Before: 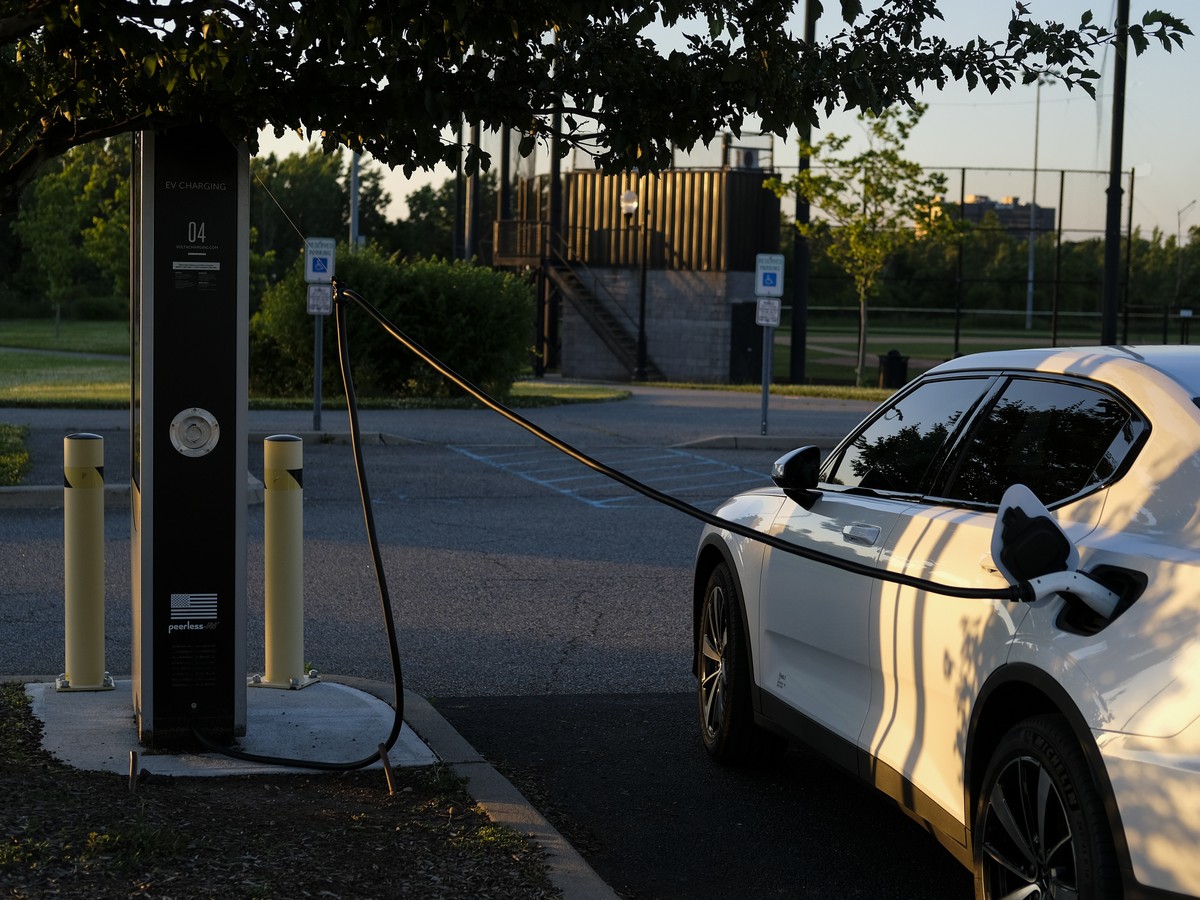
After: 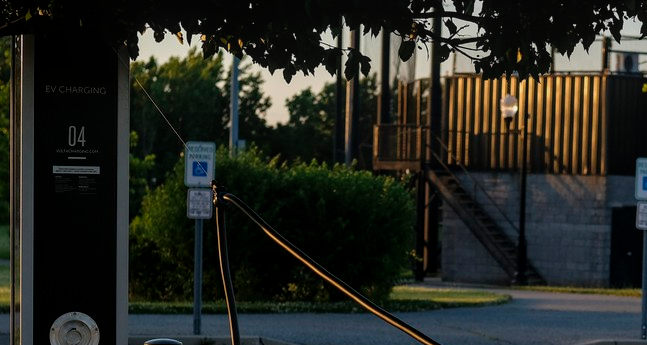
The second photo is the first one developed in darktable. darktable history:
crop: left 10.075%, top 10.688%, right 35.949%, bottom 50.96%
local contrast: detail 109%
